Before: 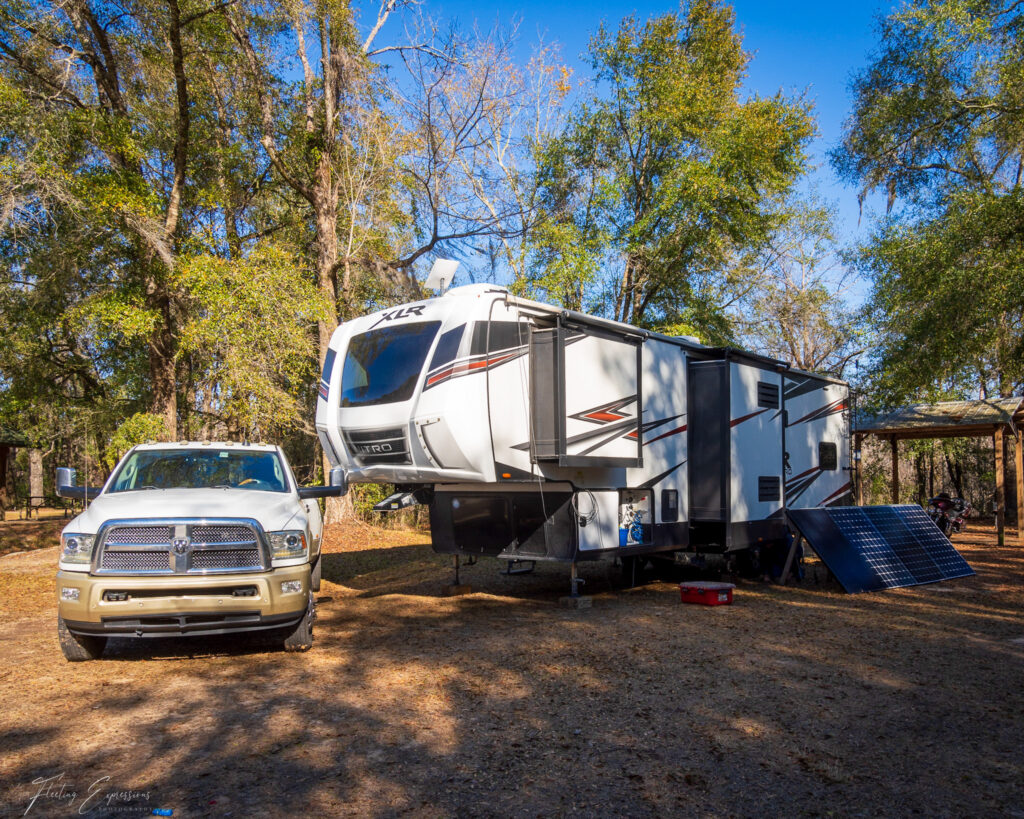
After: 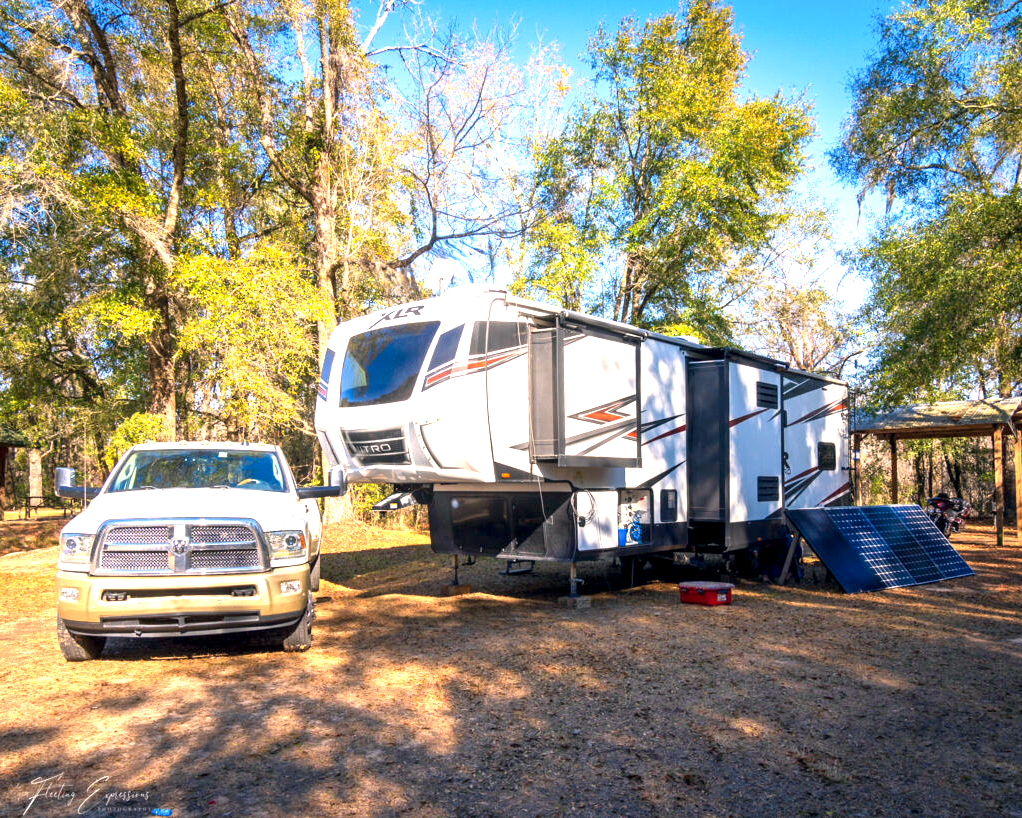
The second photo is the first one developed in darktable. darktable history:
color correction: highlights a* 5.41, highlights b* 5.3, shadows a* -4.18, shadows b* -5.09
exposure: black level correction 0.001, exposure 1.312 EV, compensate highlight preservation false
crop and rotate: left 0.165%, bottom 0.013%
